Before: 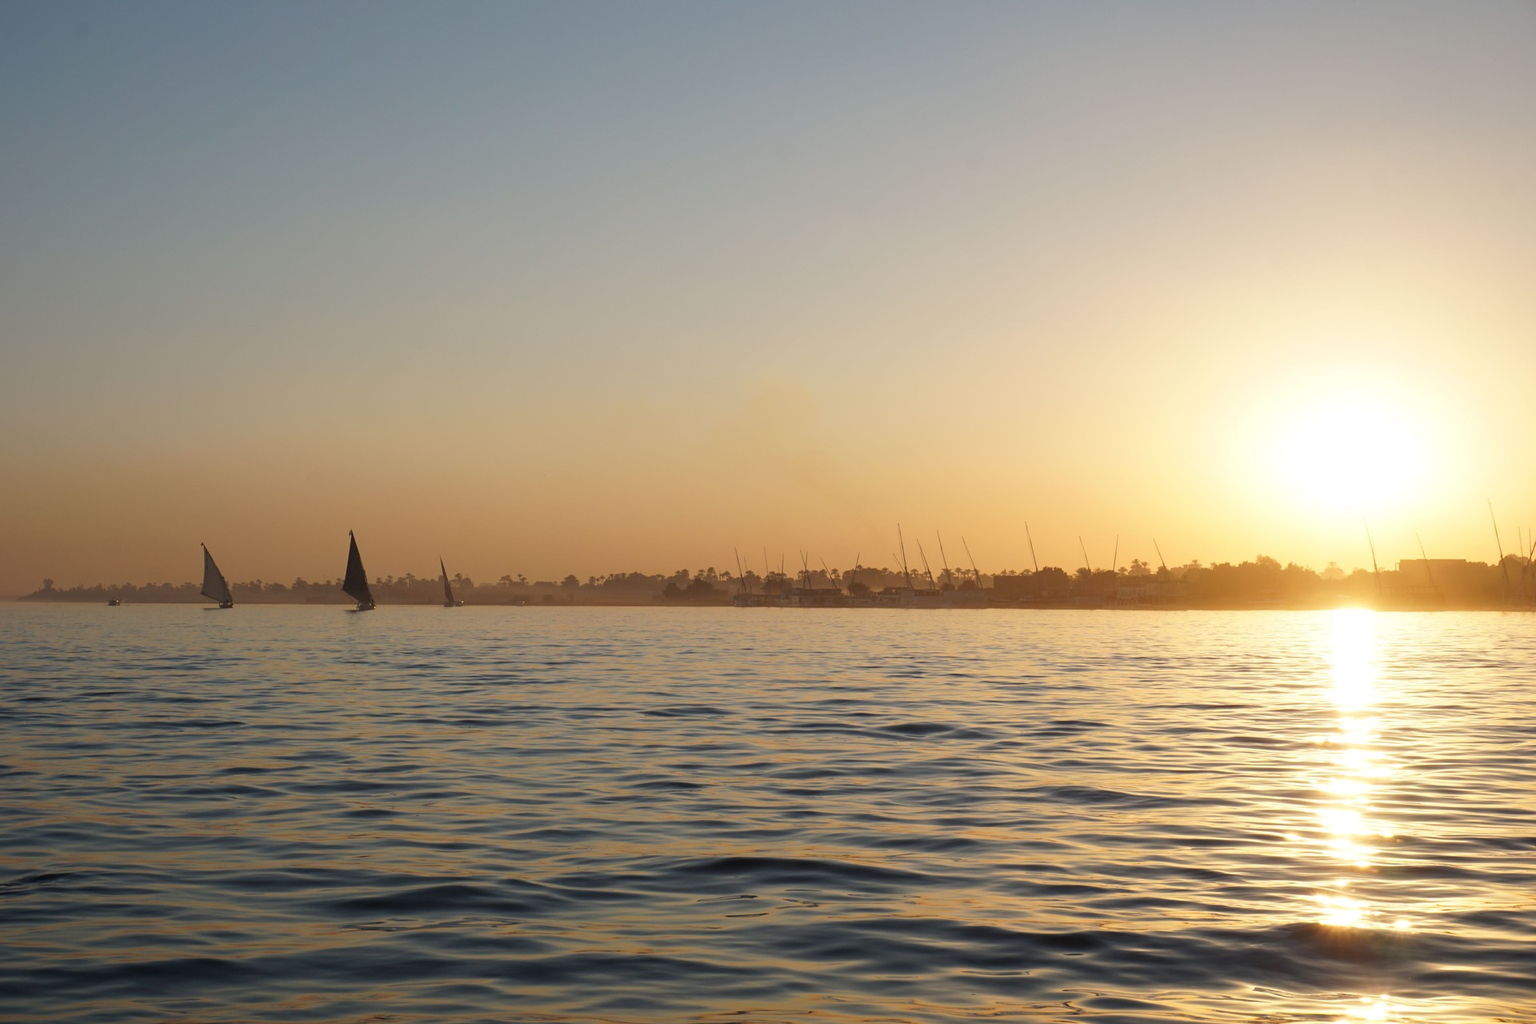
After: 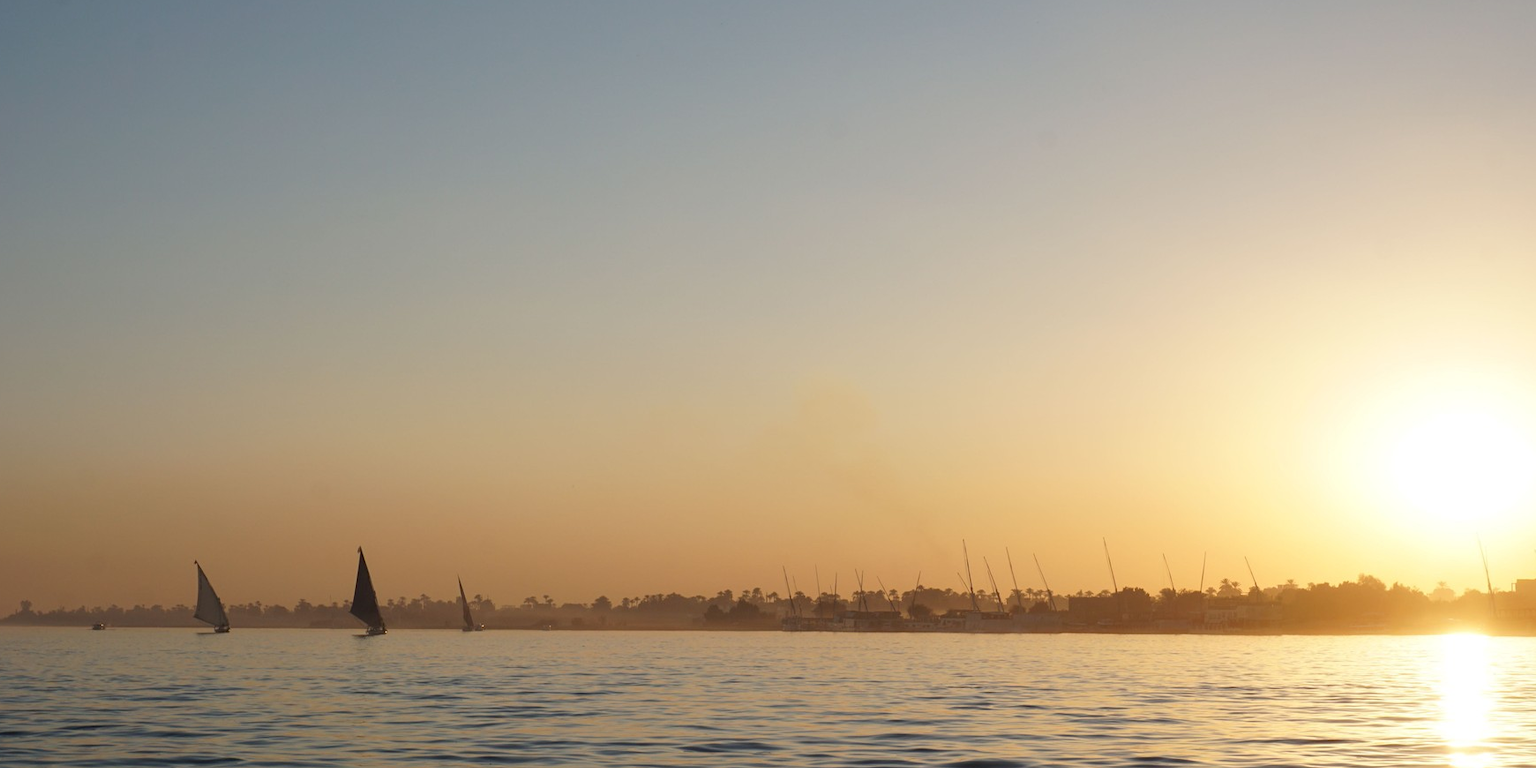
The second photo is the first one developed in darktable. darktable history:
crop: left 1.615%, top 3.397%, right 7.704%, bottom 28.502%
